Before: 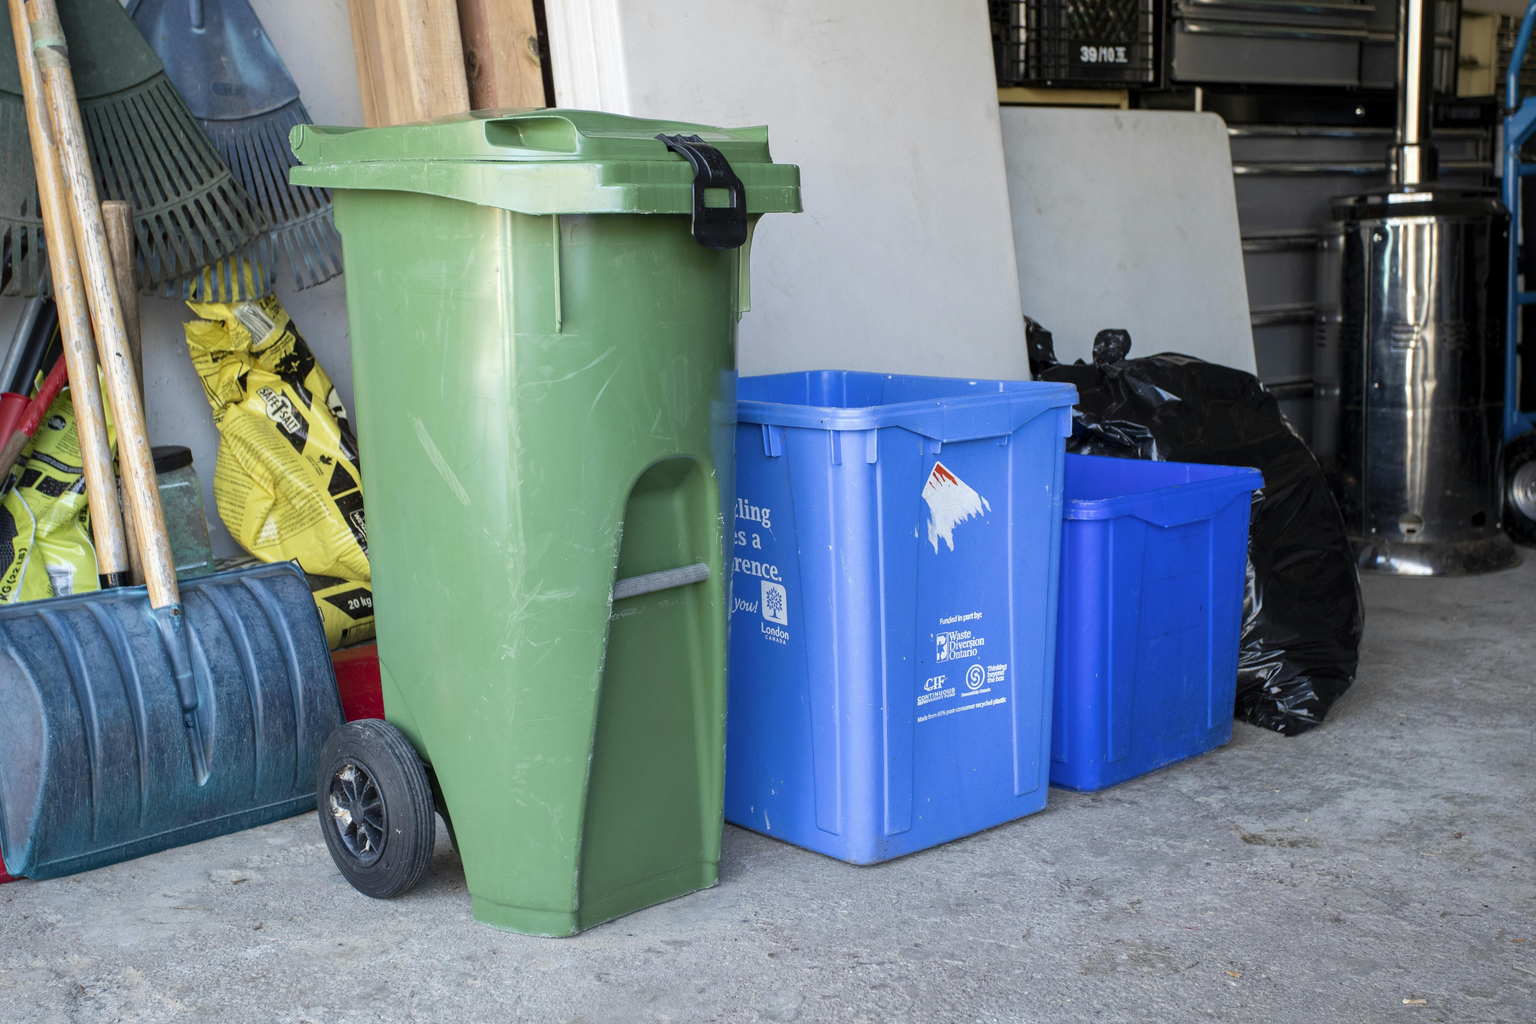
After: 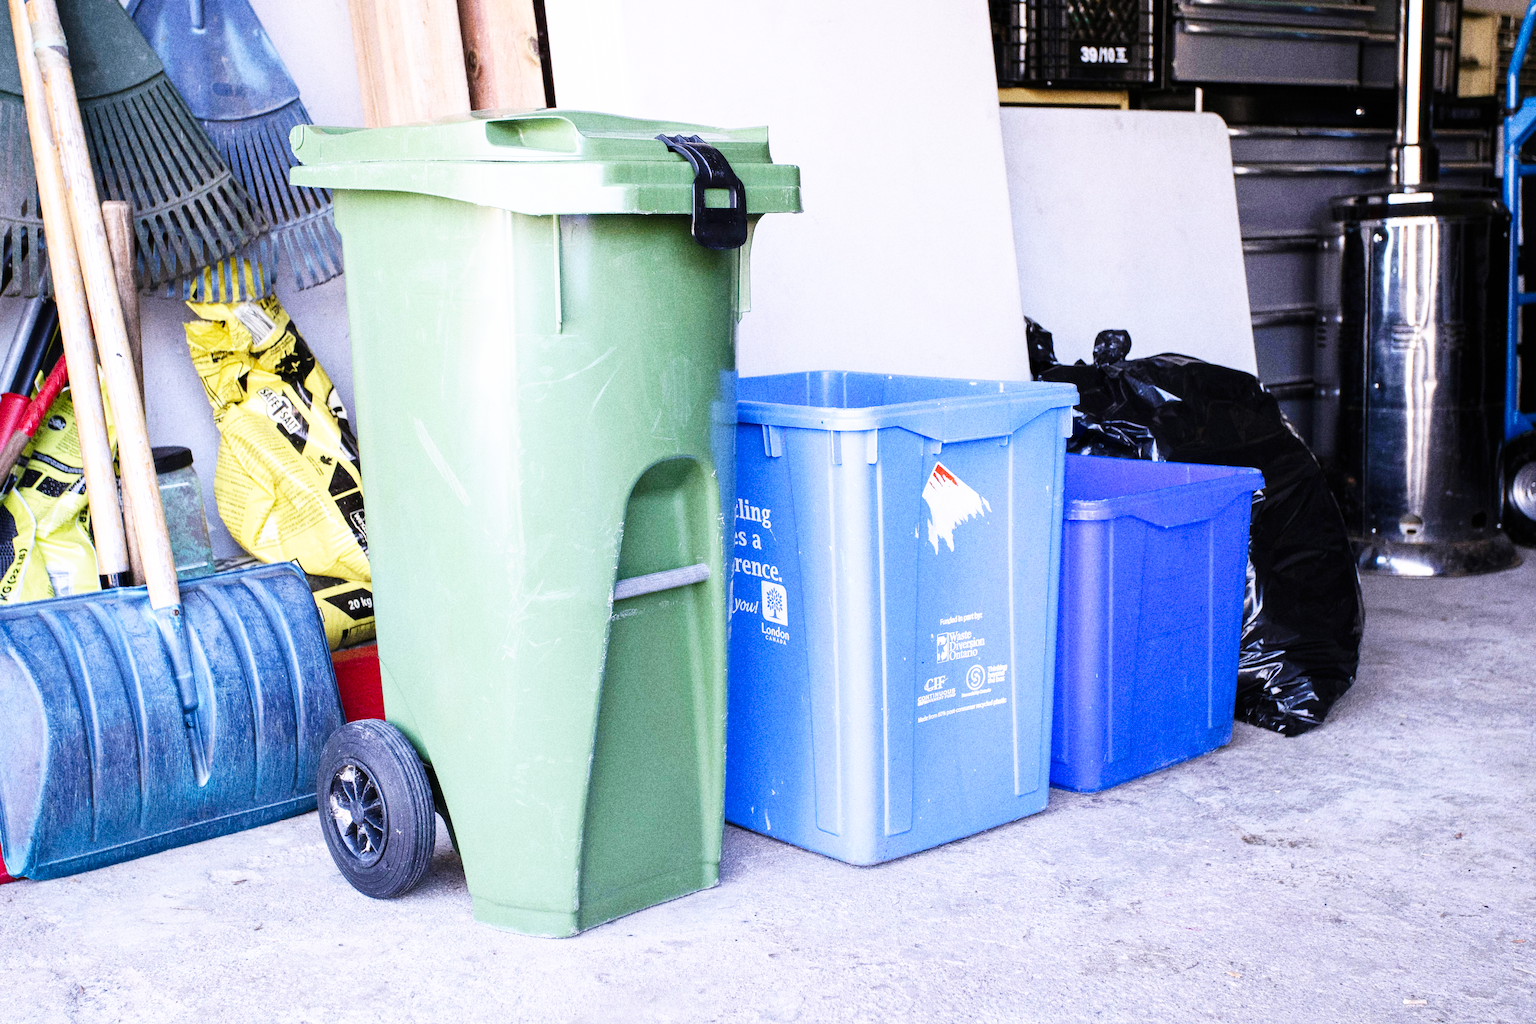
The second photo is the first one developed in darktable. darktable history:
white balance: red 1.042, blue 1.17
base curve: curves: ch0 [(0, 0) (0.007, 0.004) (0.027, 0.03) (0.046, 0.07) (0.207, 0.54) (0.442, 0.872) (0.673, 0.972) (1, 1)], preserve colors none
grain: coarseness 11.82 ISO, strength 36.67%, mid-tones bias 74.17%
